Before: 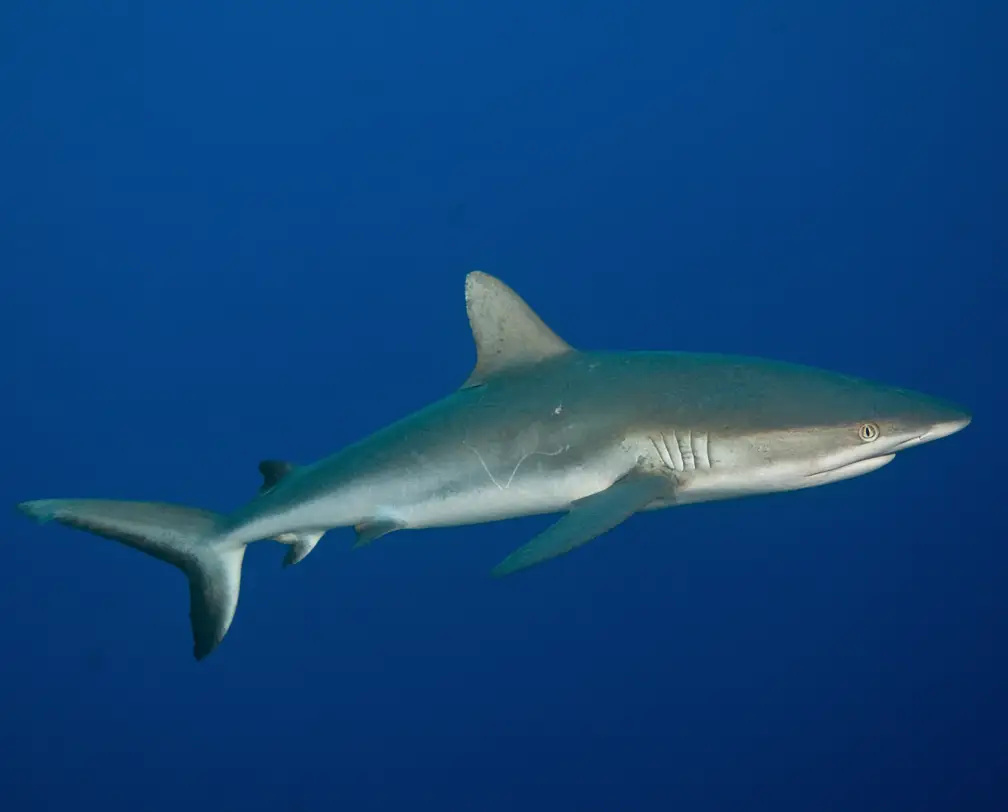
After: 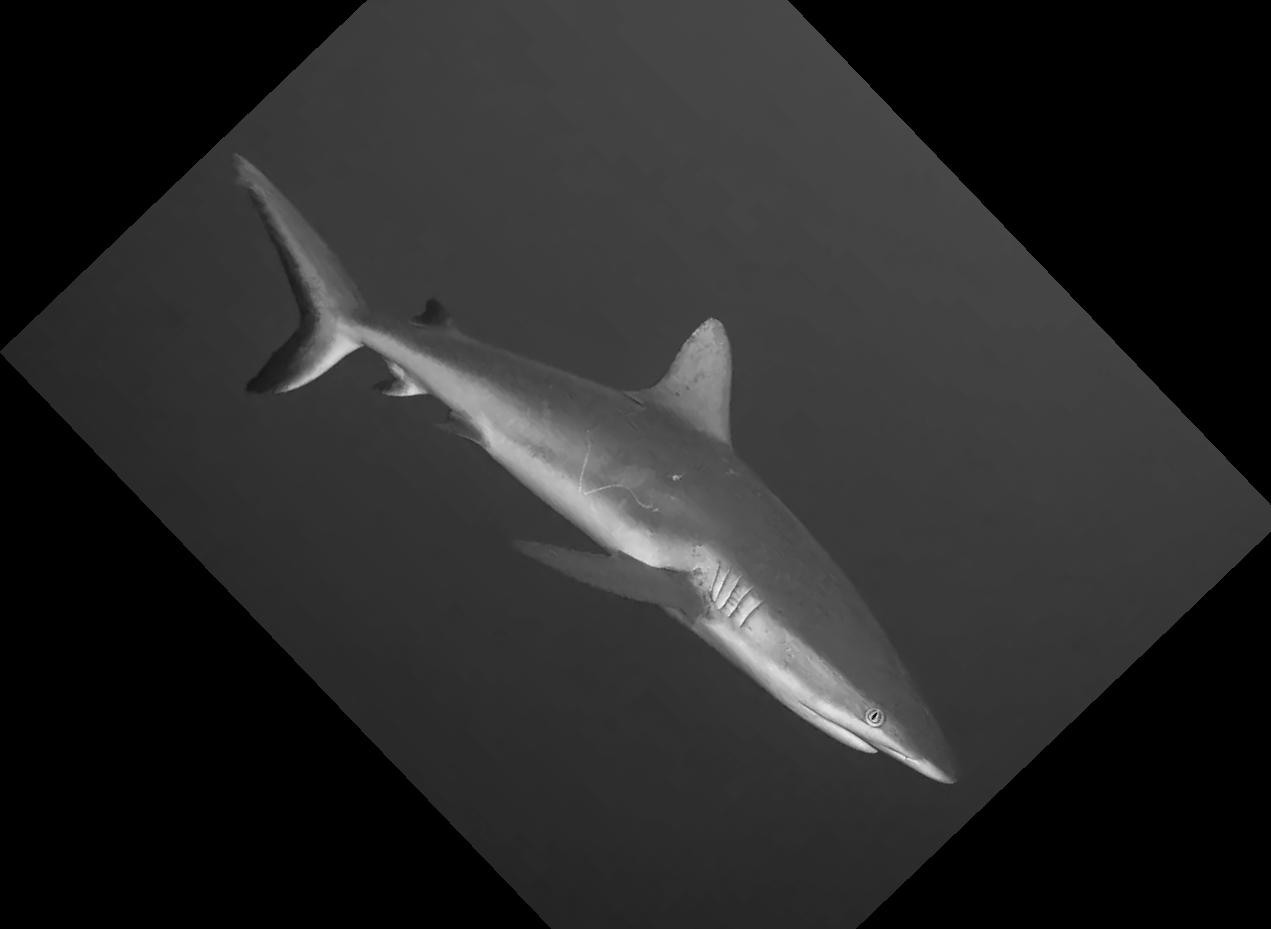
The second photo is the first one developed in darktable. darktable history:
monochrome: a 32, b 64, size 2.3, highlights 1
crop and rotate: angle -46.26°, top 16.234%, right 0.912%, bottom 11.704%
color balance rgb: perceptual saturation grading › global saturation 3.7%, global vibrance 5.56%, contrast 3.24%
